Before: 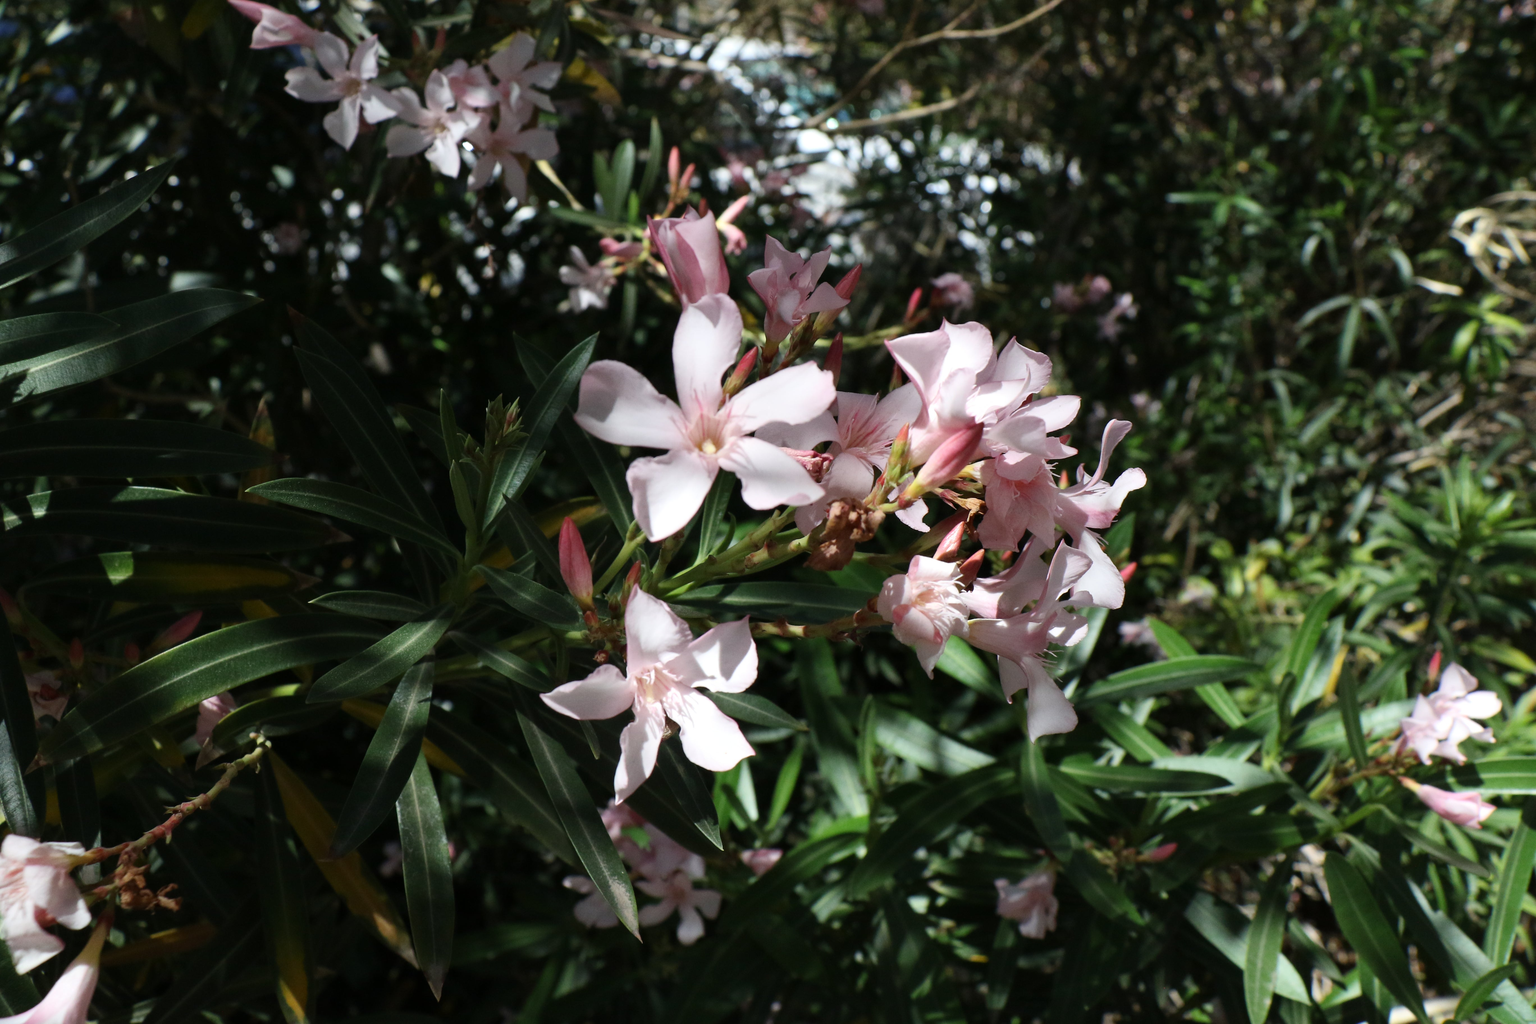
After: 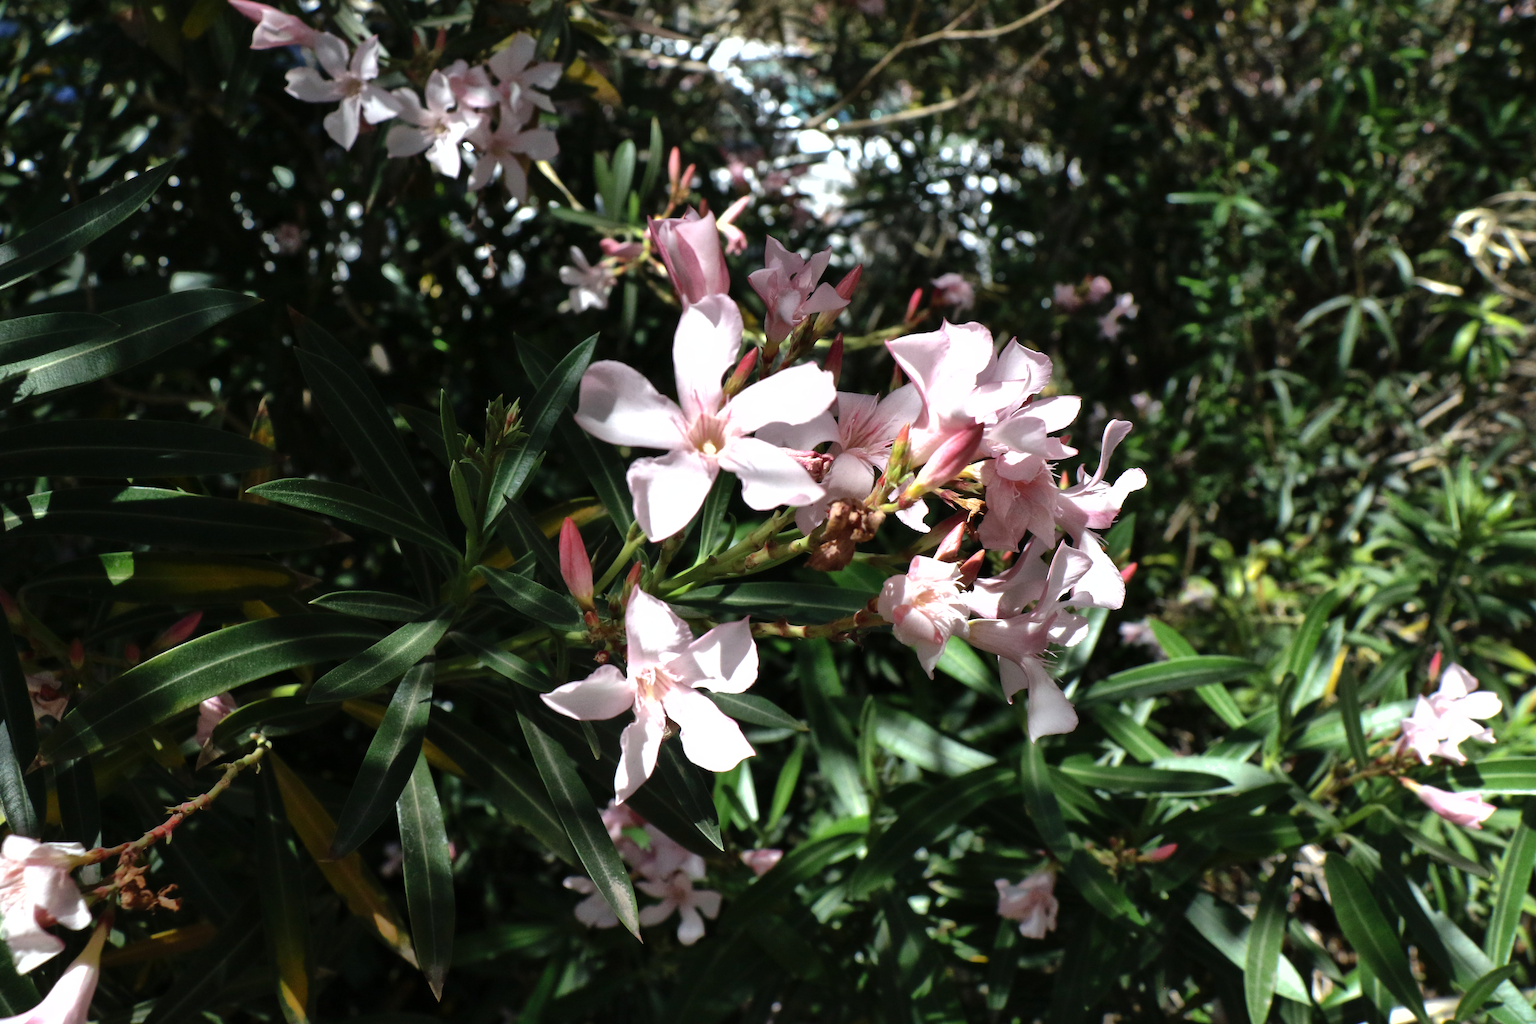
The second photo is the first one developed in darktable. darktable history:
shadows and highlights: on, module defaults
tone equalizer: -8 EV -0.75 EV, -7 EV -0.7 EV, -6 EV -0.6 EV, -5 EV -0.4 EV, -3 EV 0.4 EV, -2 EV 0.6 EV, -1 EV 0.7 EV, +0 EV 0.75 EV, edges refinement/feathering 500, mask exposure compensation -1.57 EV, preserve details no
